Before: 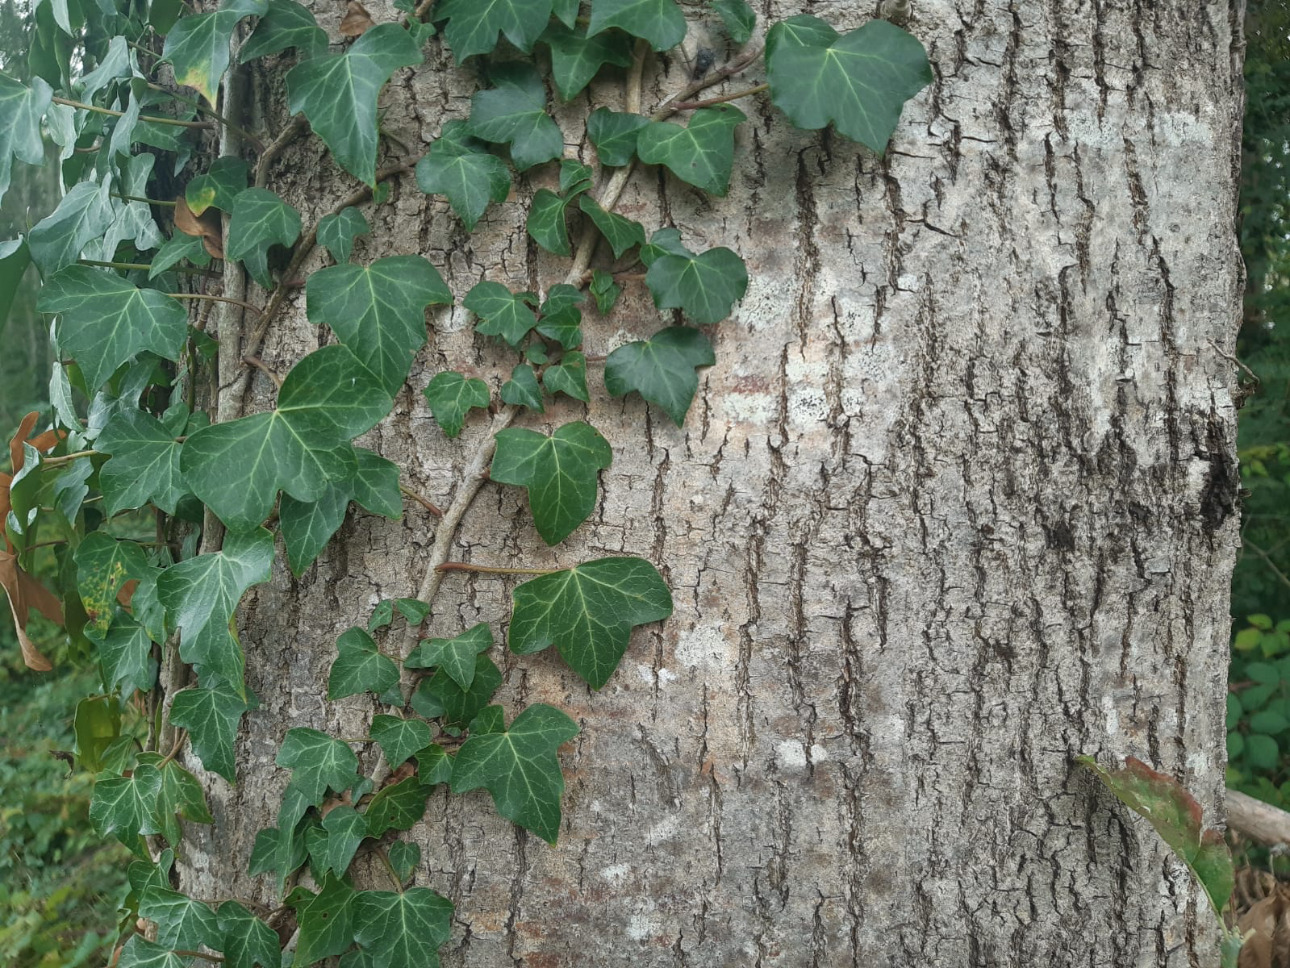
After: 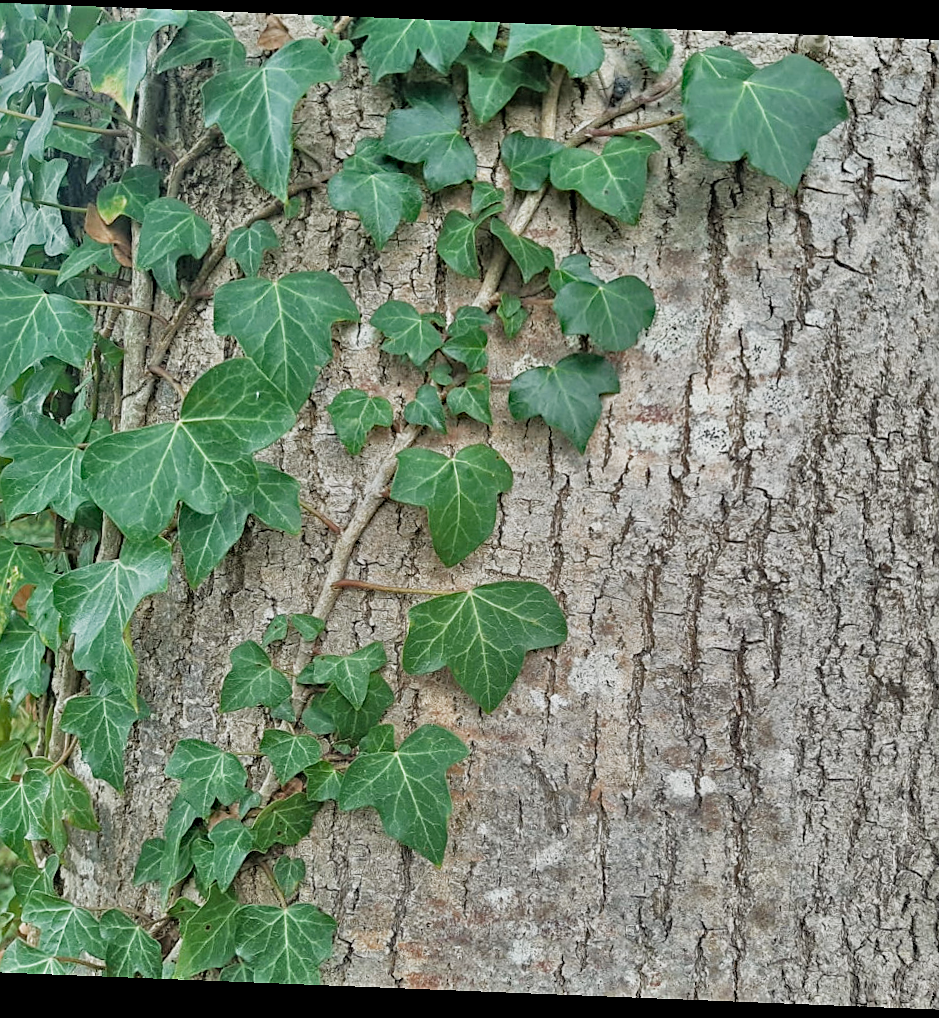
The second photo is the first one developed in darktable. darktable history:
haze removal: strength 0.29, distance 0.25, compatibility mode true, adaptive false
filmic rgb: middle gray luminance 21.73%, black relative exposure -14 EV, white relative exposure 2.96 EV, threshold 6 EV, target black luminance 0%, hardness 8.81, latitude 59.69%, contrast 1.208, highlights saturation mix 5%, shadows ↔ highlights balance 41.6%, add noise in highlights 0, color science v3 (2019), use custom middle-gray values true, iterations of high-quality reconstruction 0, contrast in highlights soft, enable highlight reconstruction true
crop and rotate: left 9.061%, right 20.142%
shadows and highlights: radius 108.52, shadows 44.07, highlights -67.8, low approximation 0.01, soften with gaussian
tone equalizer: -7 EV 0.15 EV, -6 EV 0.6 EV, -5 EV 1.15 EV, -4 EV 1.33 EV, -3 EV 1.15 EV, -2 EV 0.6 EV, -1 EV 0.15 EV, mask exposure compensation -0.5 EV
rotate and perspective: rotation 2.27°, automatic cropping off
sharpen: on, module defaults
contrast equalizer: octaves 7, y [[0.6 ×6], [0.55 ×6], [0 ×6], [0 ×6], [0 ×6]], mix -0.3
